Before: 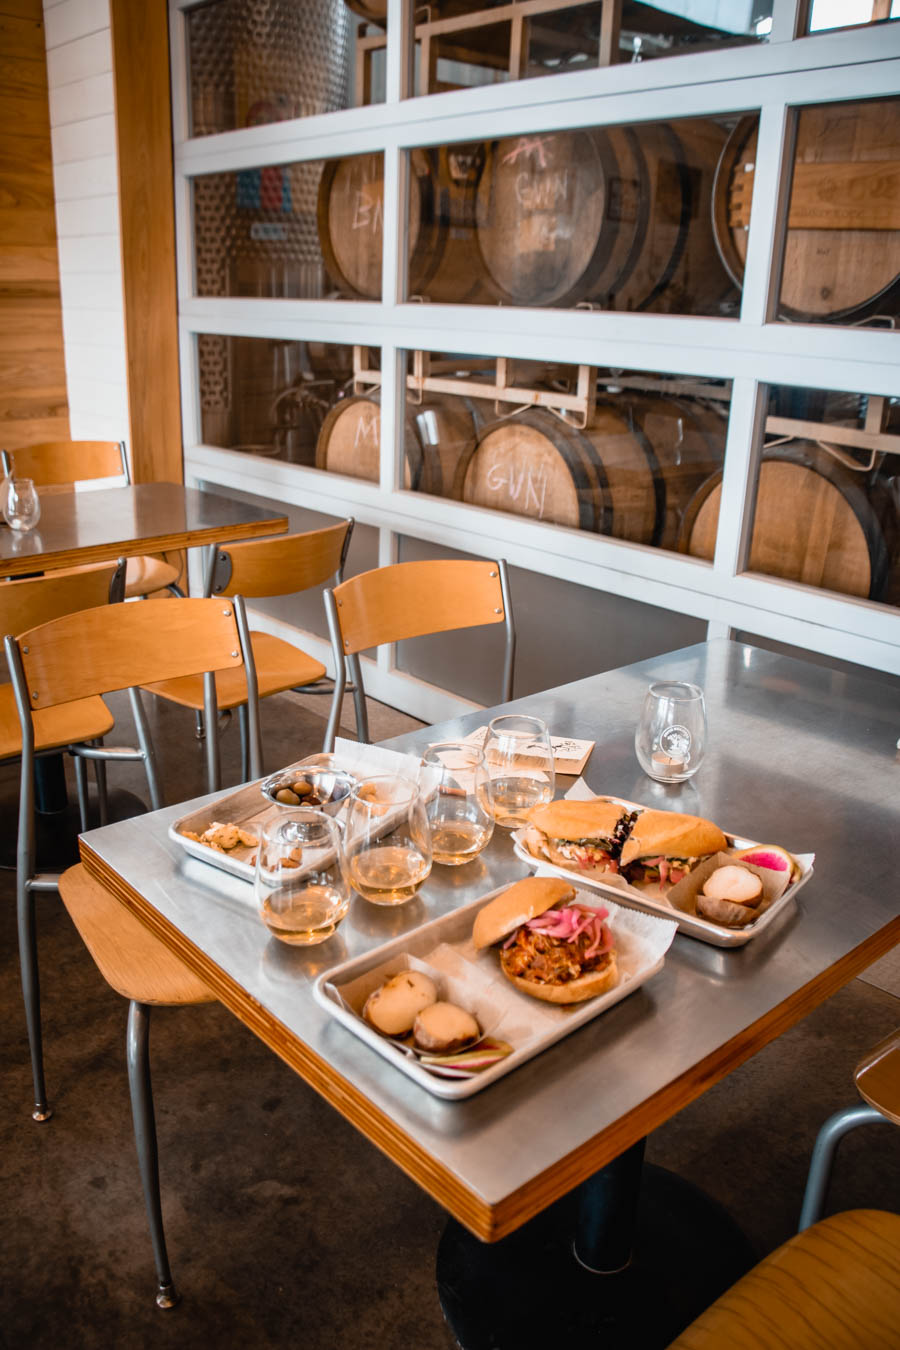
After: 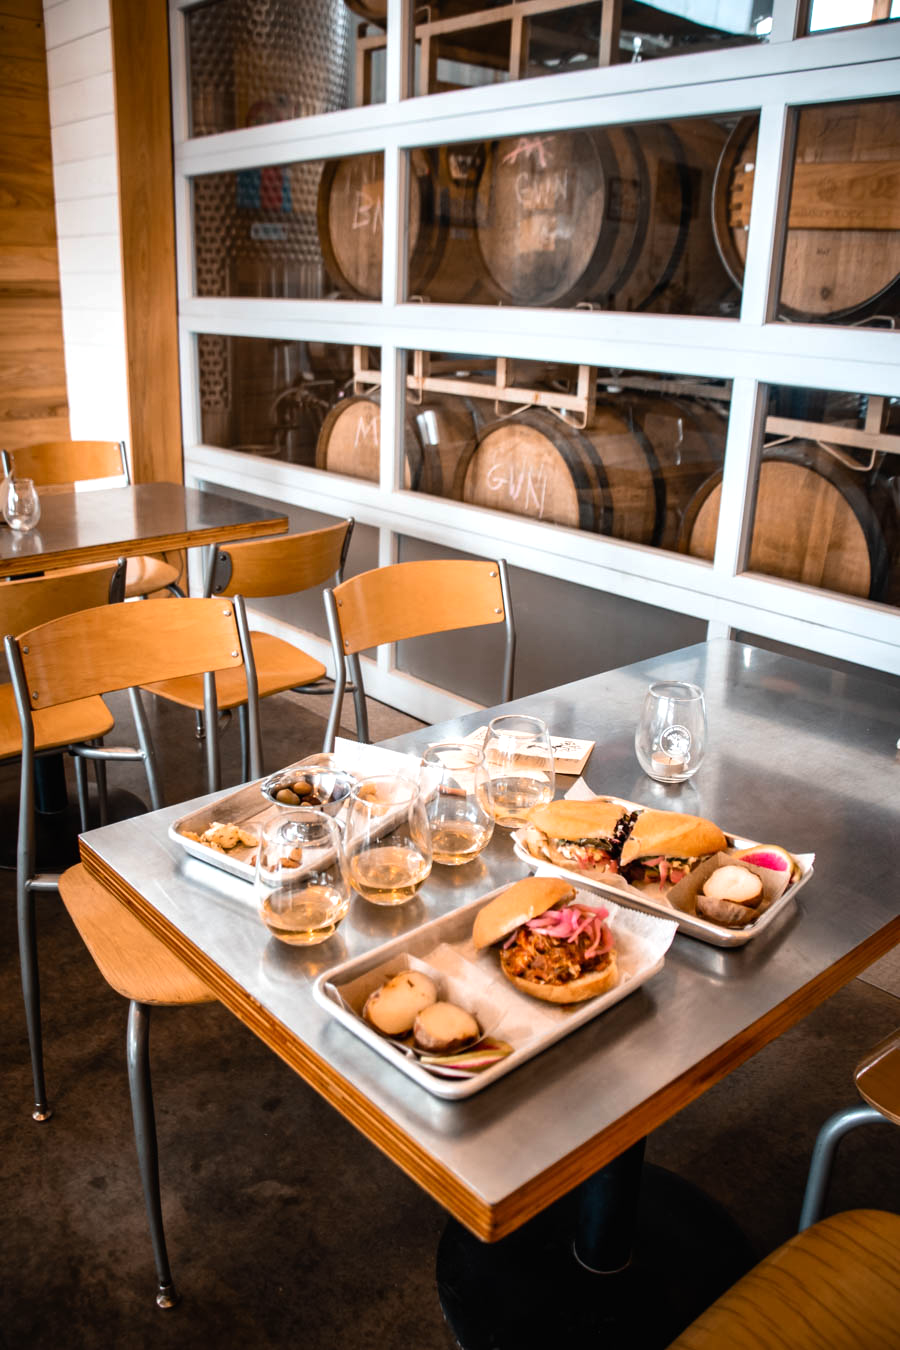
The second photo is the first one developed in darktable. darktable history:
white balance: red 1, blue 1
tone equalizer: -8 EV -0.417 EV, -7 EV -0.389 EV, -6 EV -0.333 EV, -5 EV -0.222 EV, -3 EV 0.222 EV, -2 EV 0.333 EV, -1 EV 0.389 EV, +0 EV 0.417 EV, edges refinement/feathering 500, mask exposure compensation -1.57 EV, preserve details no
